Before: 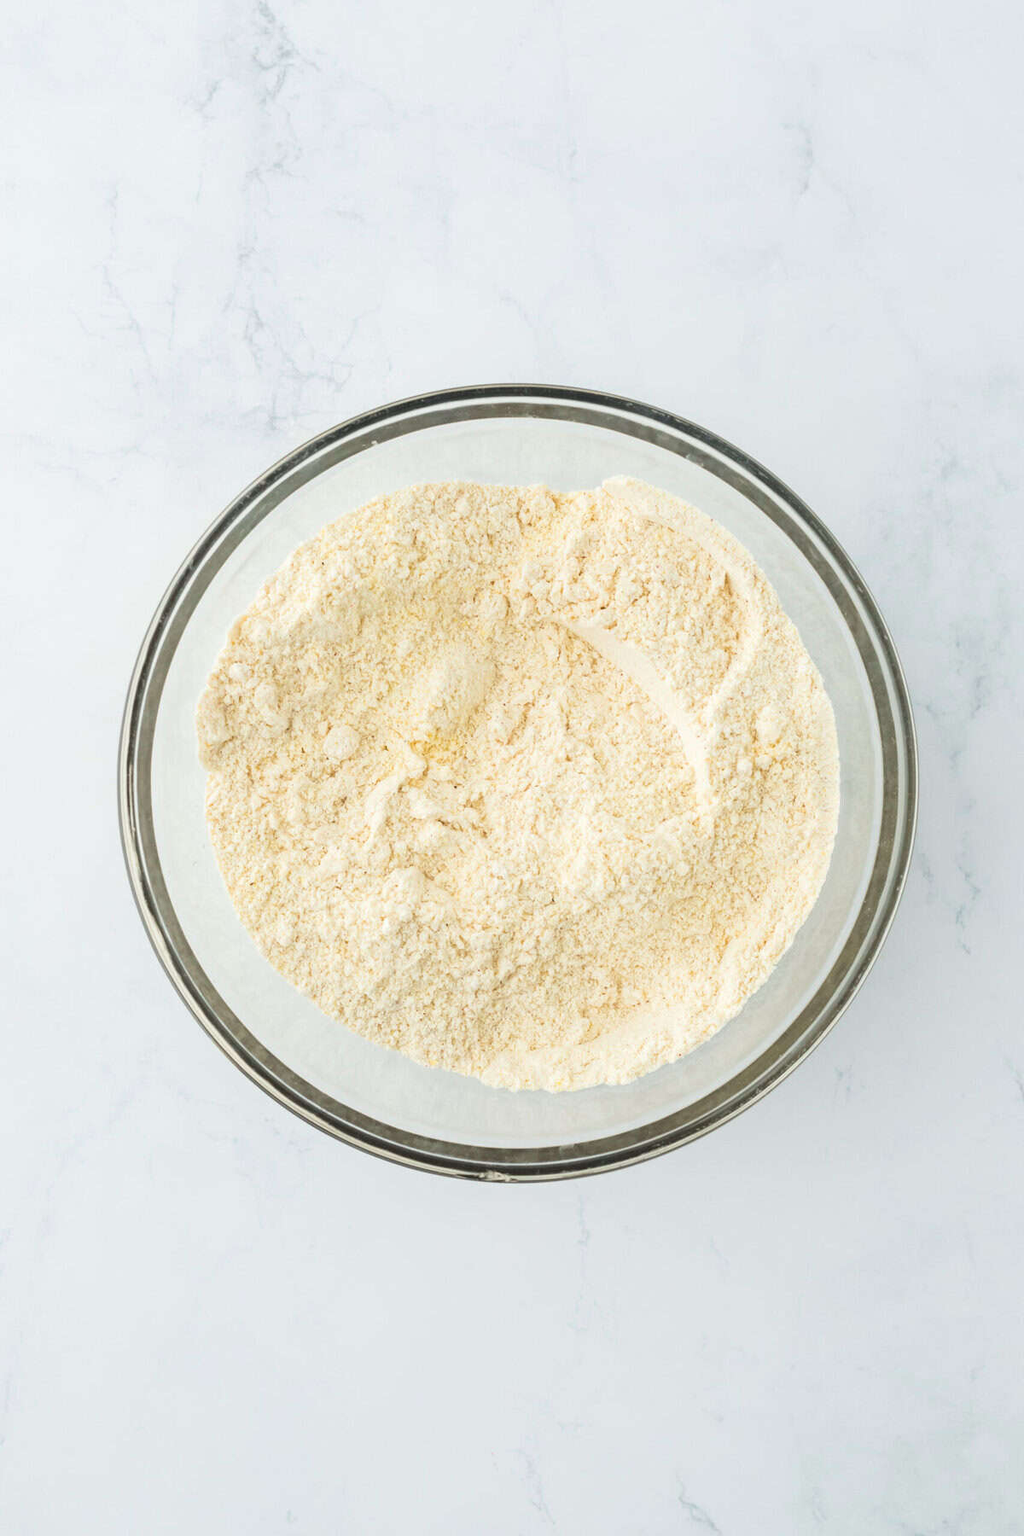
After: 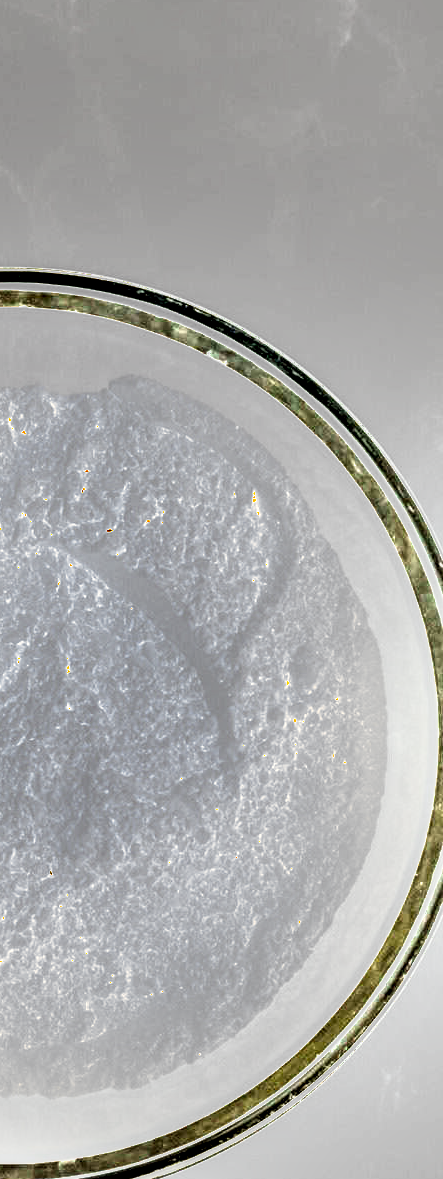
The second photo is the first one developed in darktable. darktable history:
crop and rotate: left 49.804%, top 10.114%, right 13.26%, bottom 24.341%
shadows and highlights: soften with gaussian
local contrast: on, module defaults
exposure: black level correction 0, exposure 1.699 EV, compensate highlight preservation false
